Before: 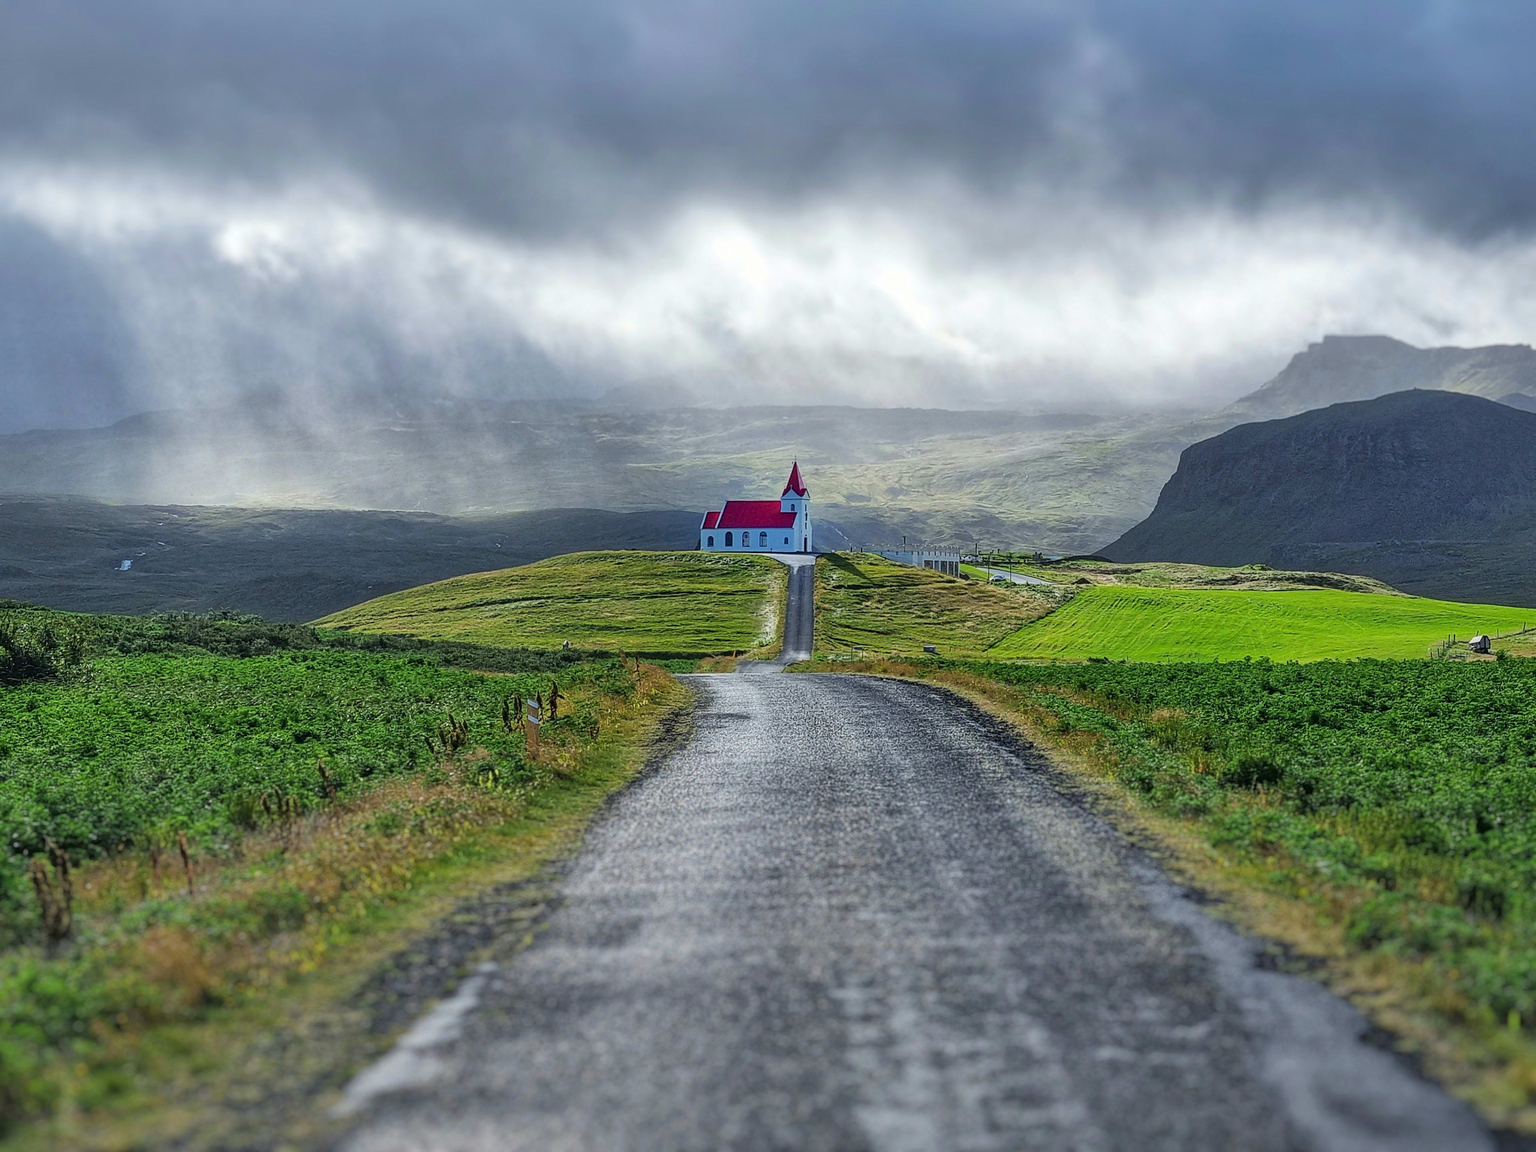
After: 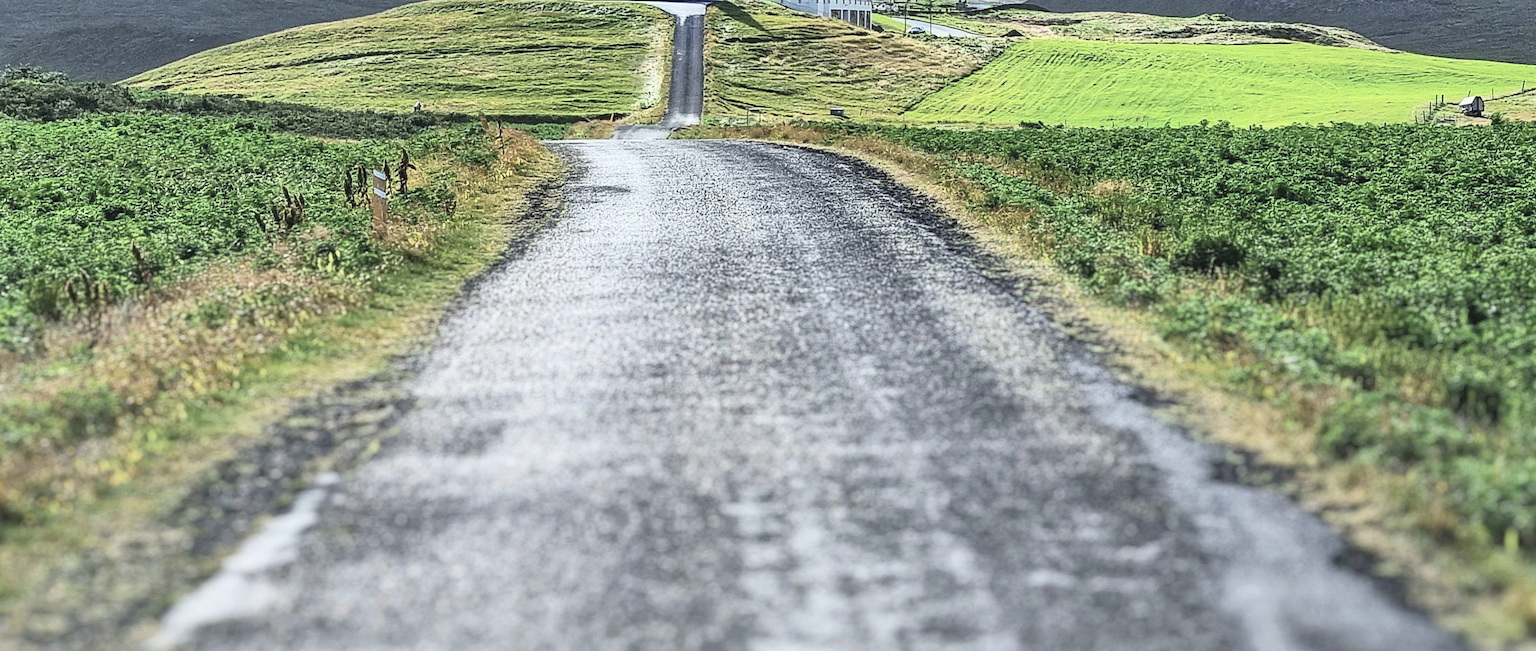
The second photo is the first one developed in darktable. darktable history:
contrast brightness saturation: contrast 0.417, brightness 0.554, saturation -0.195
crop and rotate: left 13.287%, top 47.954%, bottom 2.955%
